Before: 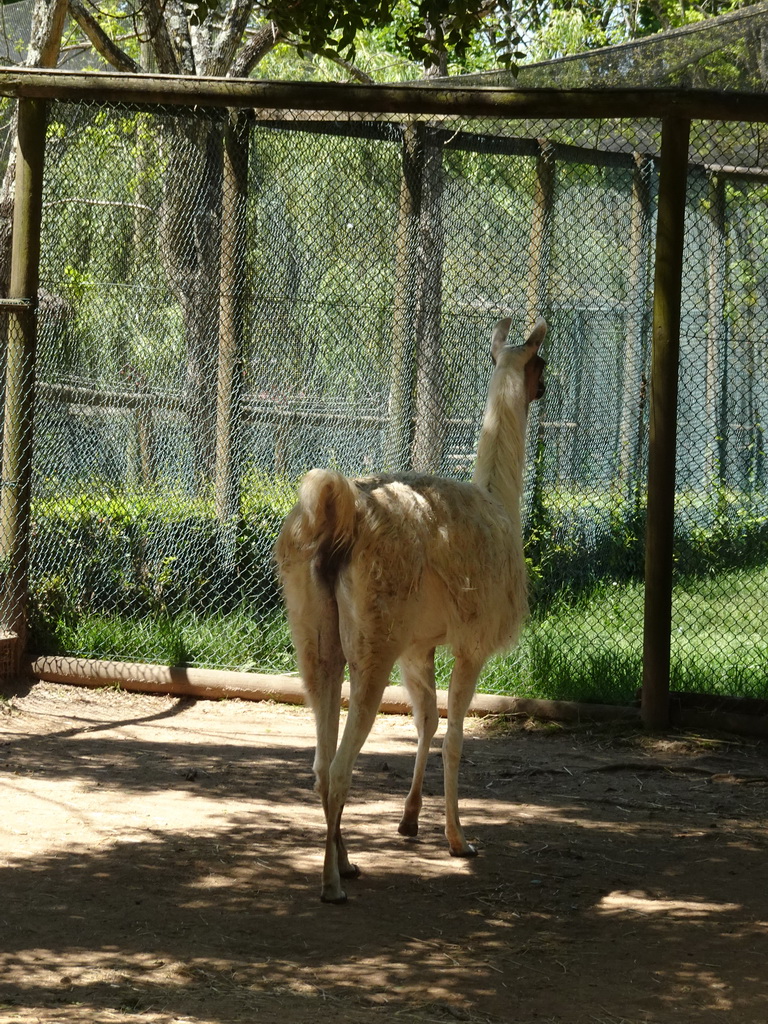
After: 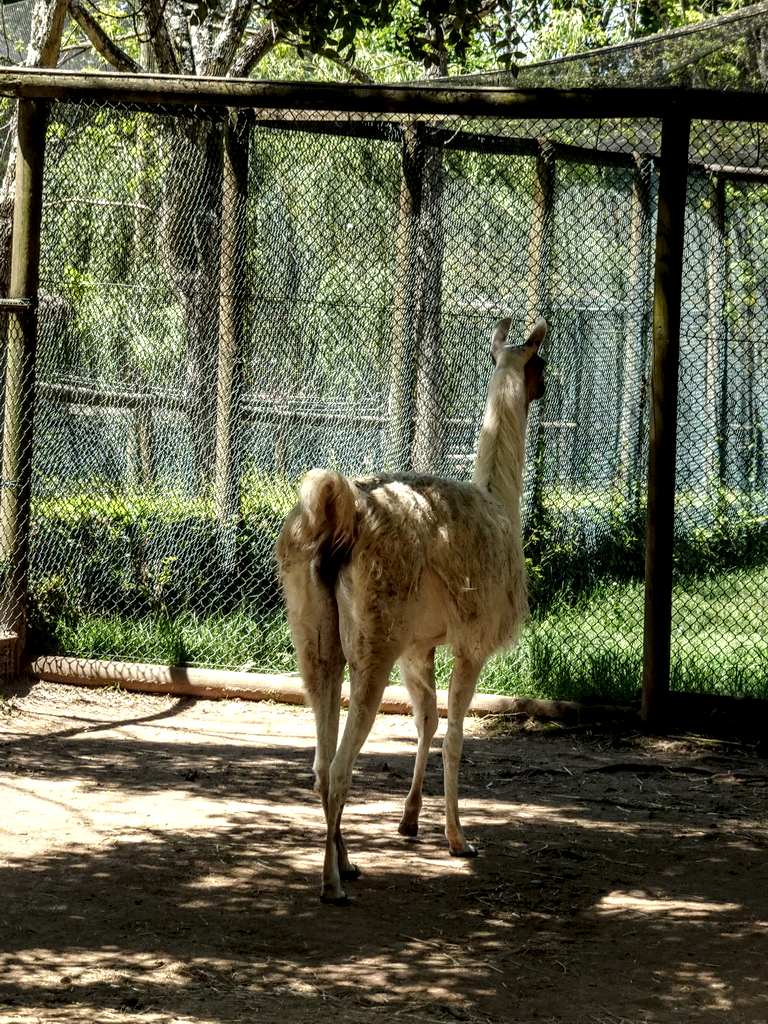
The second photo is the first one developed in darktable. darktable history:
tone equalizer: on, module defaults
local contrast: highlights 17%, detail 187%
